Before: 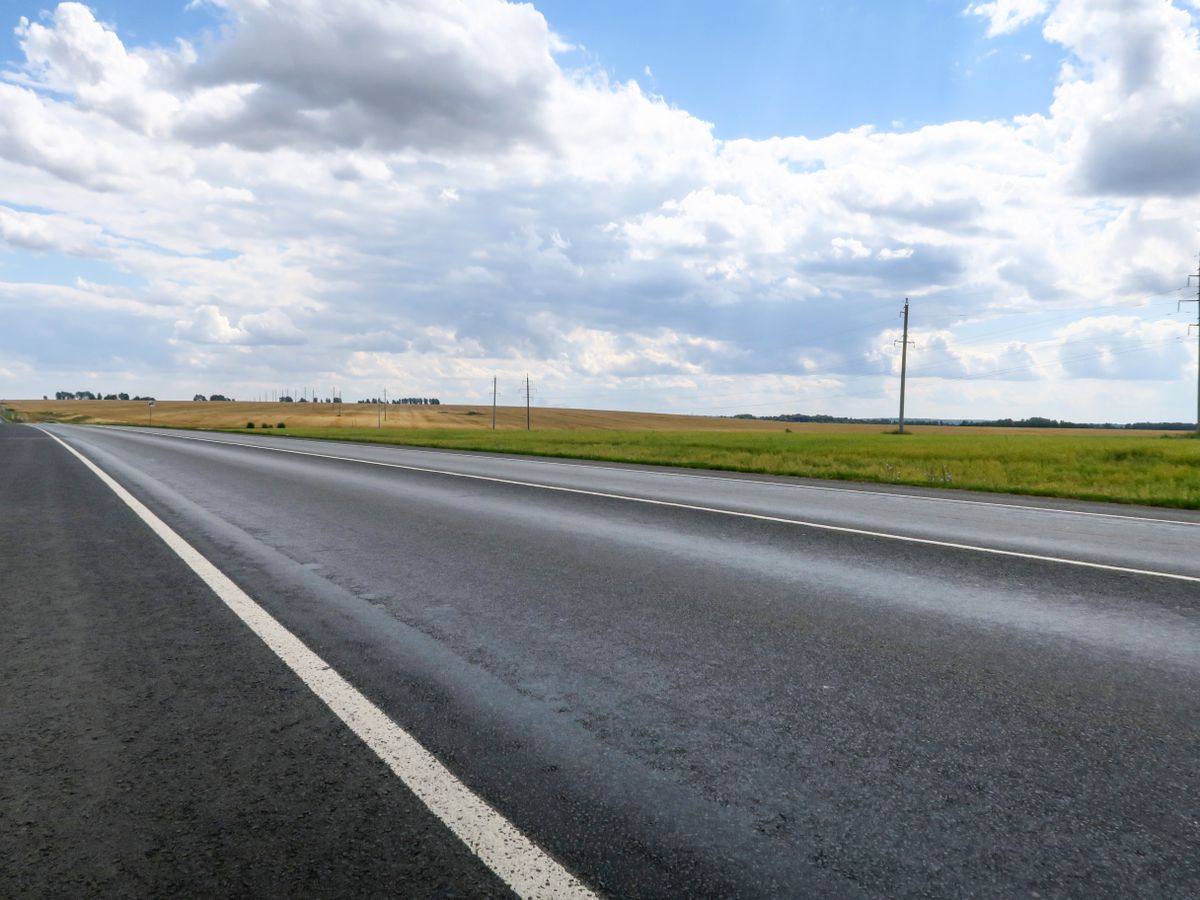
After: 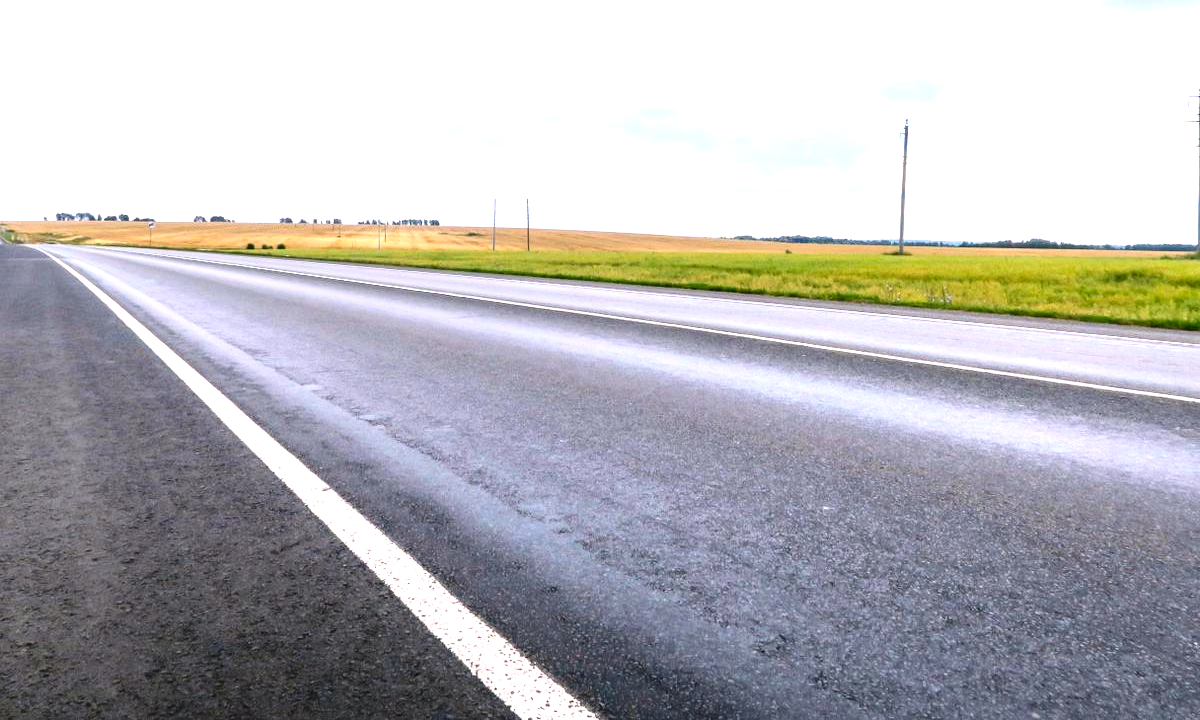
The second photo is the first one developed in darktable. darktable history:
exposure: black level correction 0, exposure 1.4 EV, compensate highlight preservation false
crop and rotate: top 19.998%
contrast brightness saturation: contrast 0.15, brightness -0.01, saturation 0.1
white balance: red 1.05, blue 1.072
